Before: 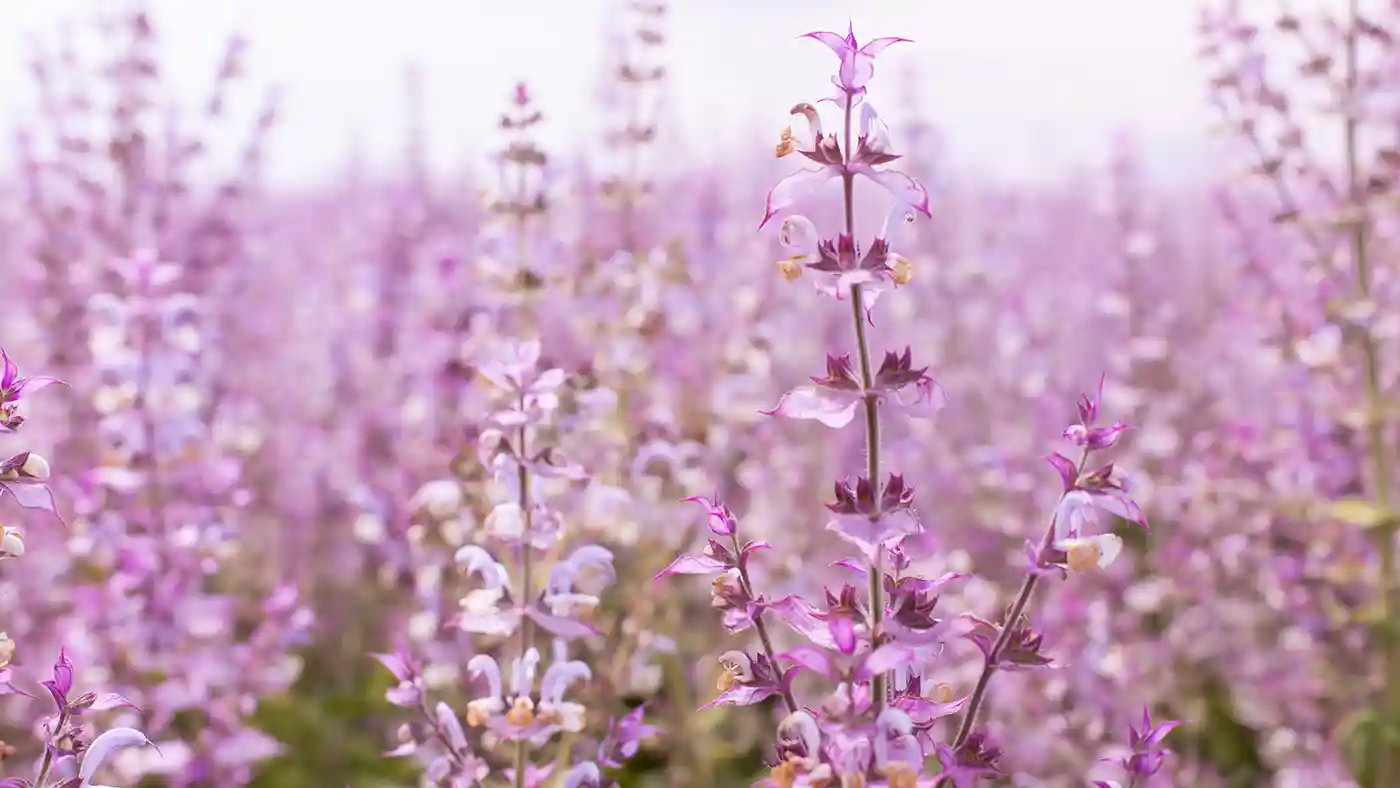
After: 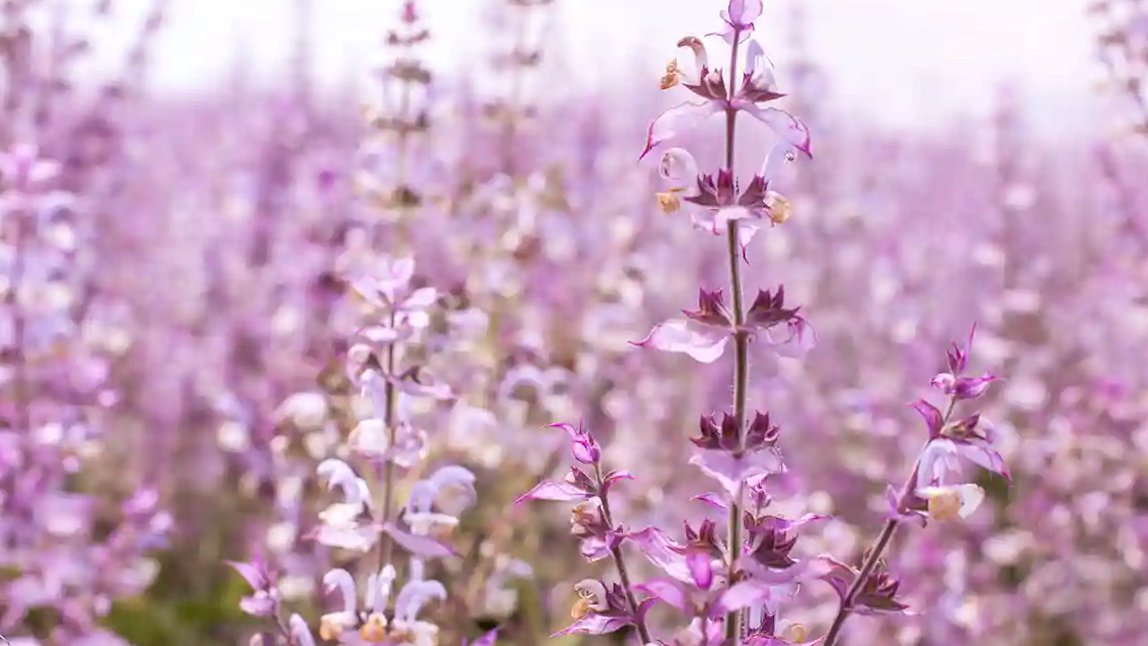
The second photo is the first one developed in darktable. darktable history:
crop and rotate: angle -3.27°, left 5.211%, top 5.211%, right 4.607%, bottom 4.607%
local contrast: on, module defaults
